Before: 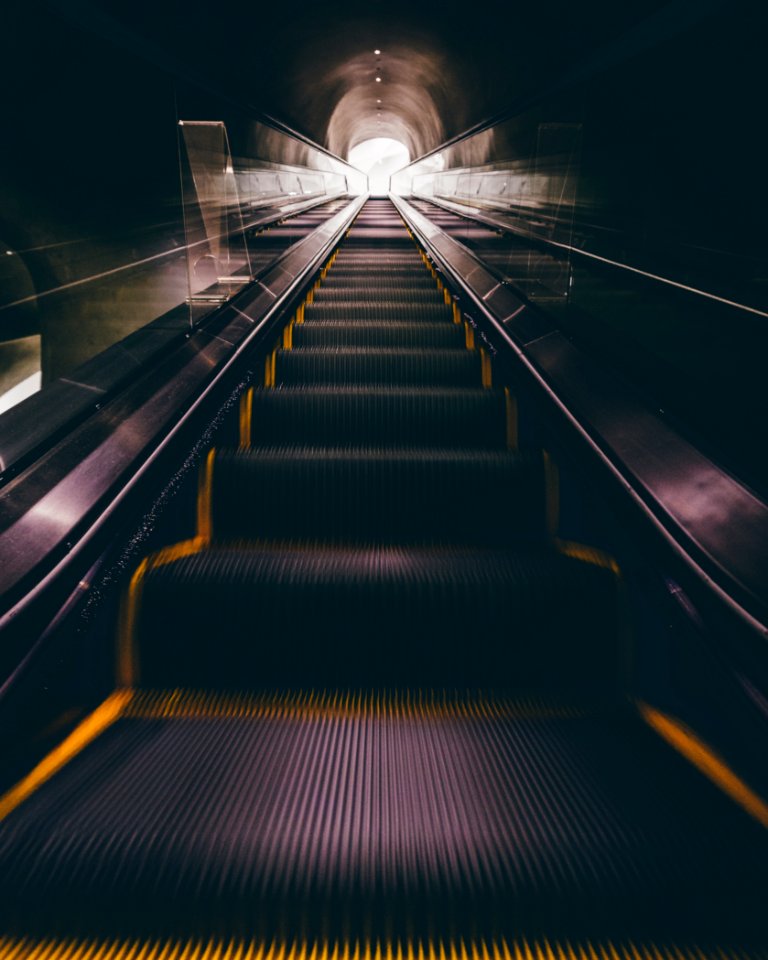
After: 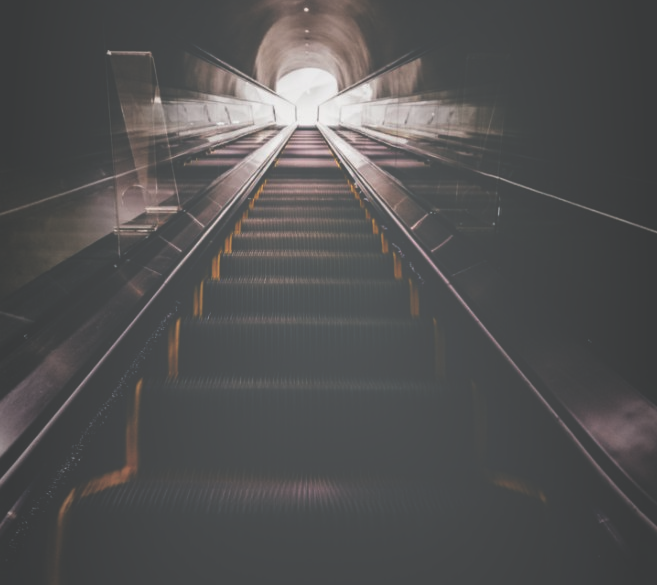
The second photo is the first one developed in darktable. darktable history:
exposure: black level correction -0.086, compensate highlight preservation false
vignetting: fall-off start 18.65%, fall-off radius 136.78%, width/height ratio 0.627, shape 0.585
crop and rotate: left 9.47%, top 7.294%, right 4.918%, bottom 31.757%
